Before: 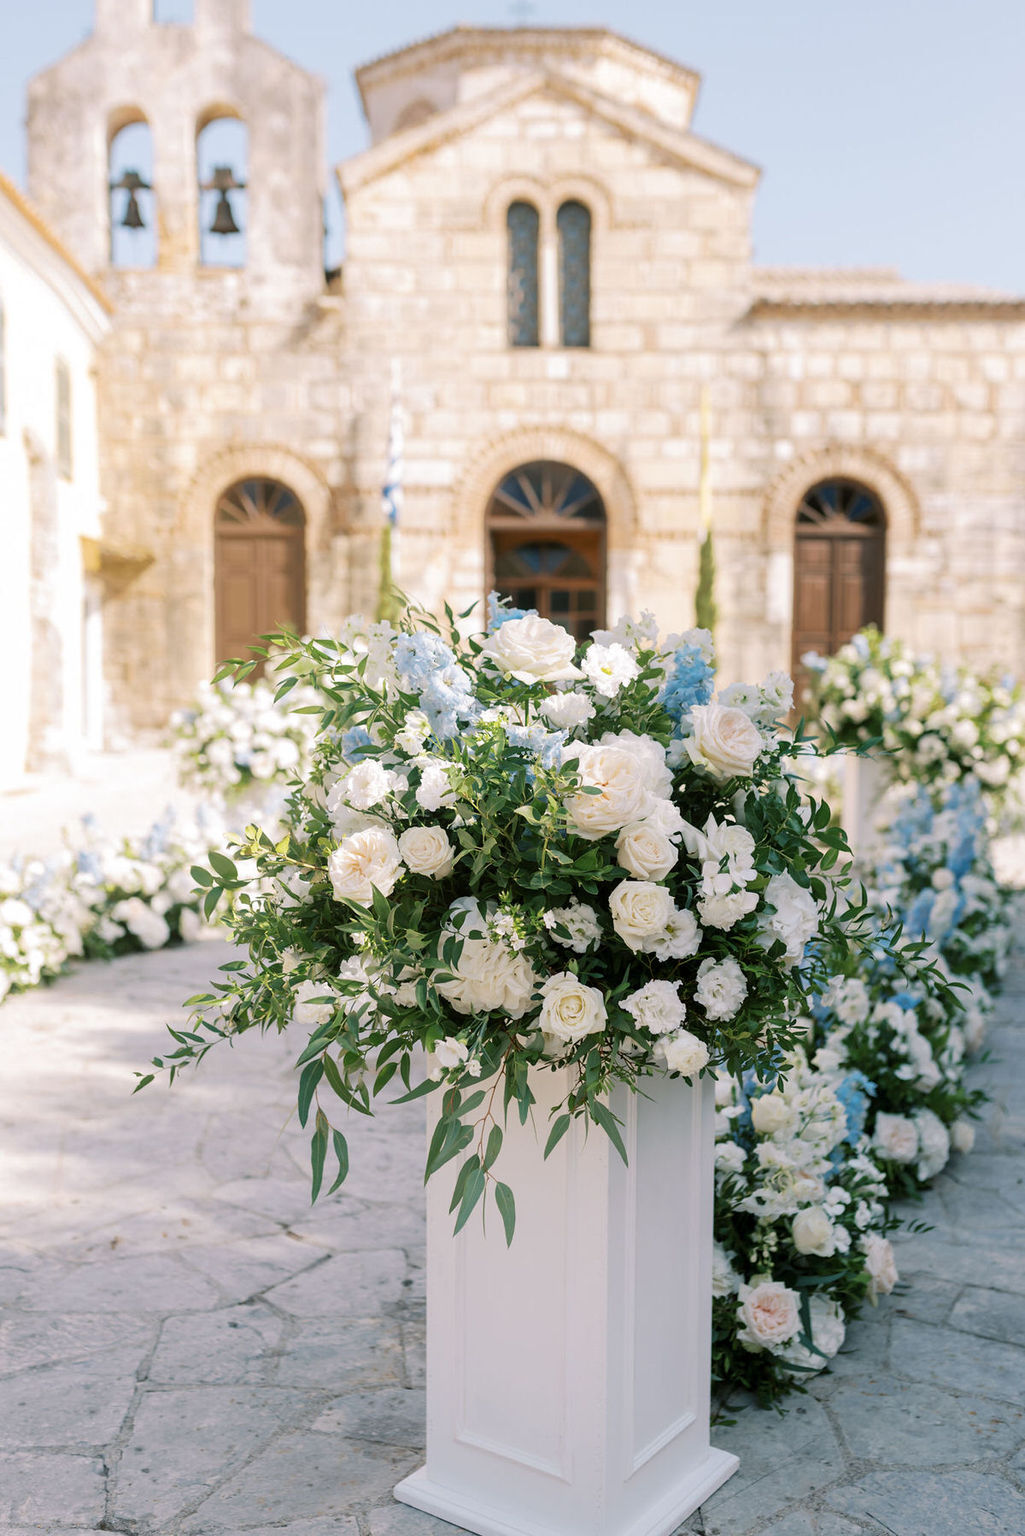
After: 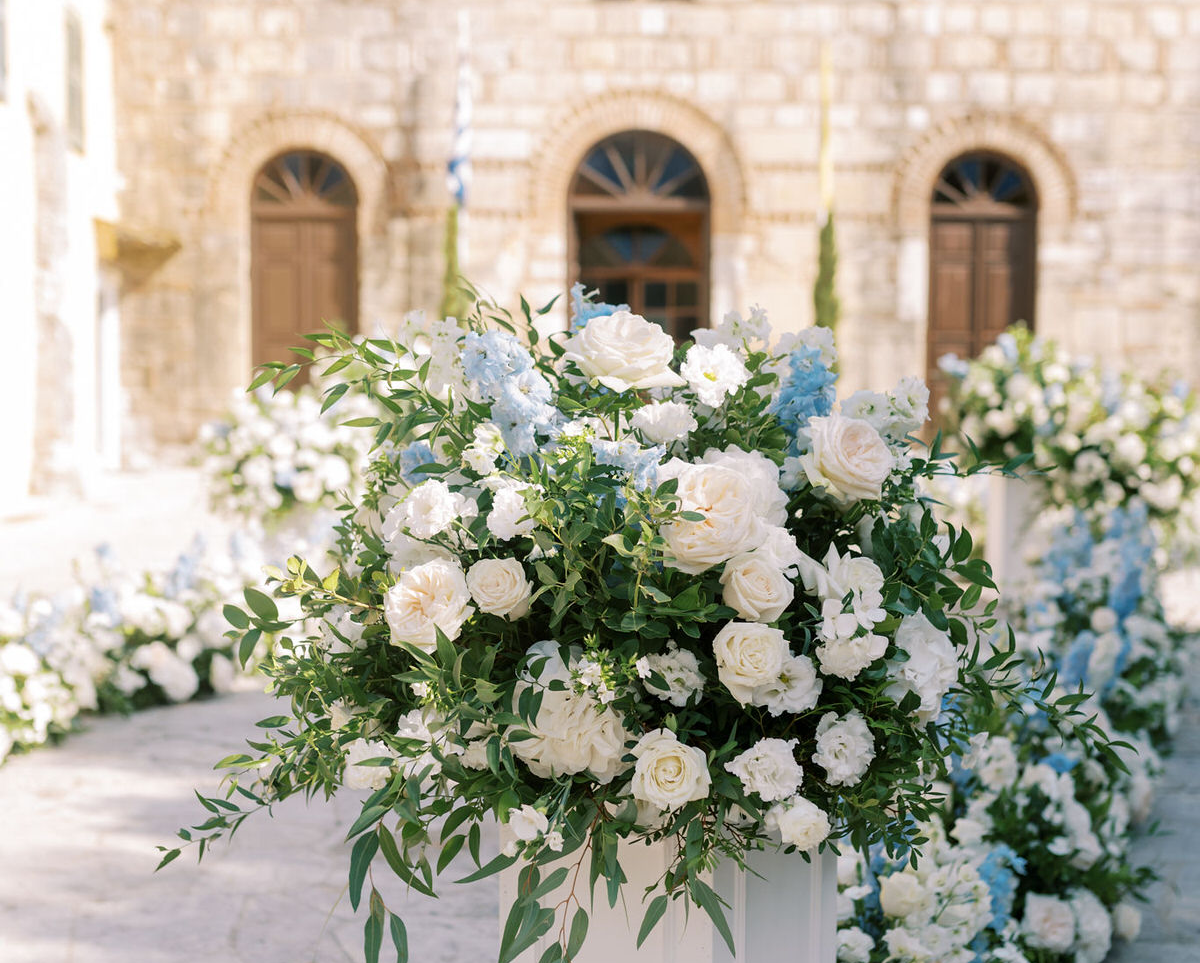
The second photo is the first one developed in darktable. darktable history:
crop and rotate: top 22.805%, bottom 23.607%
